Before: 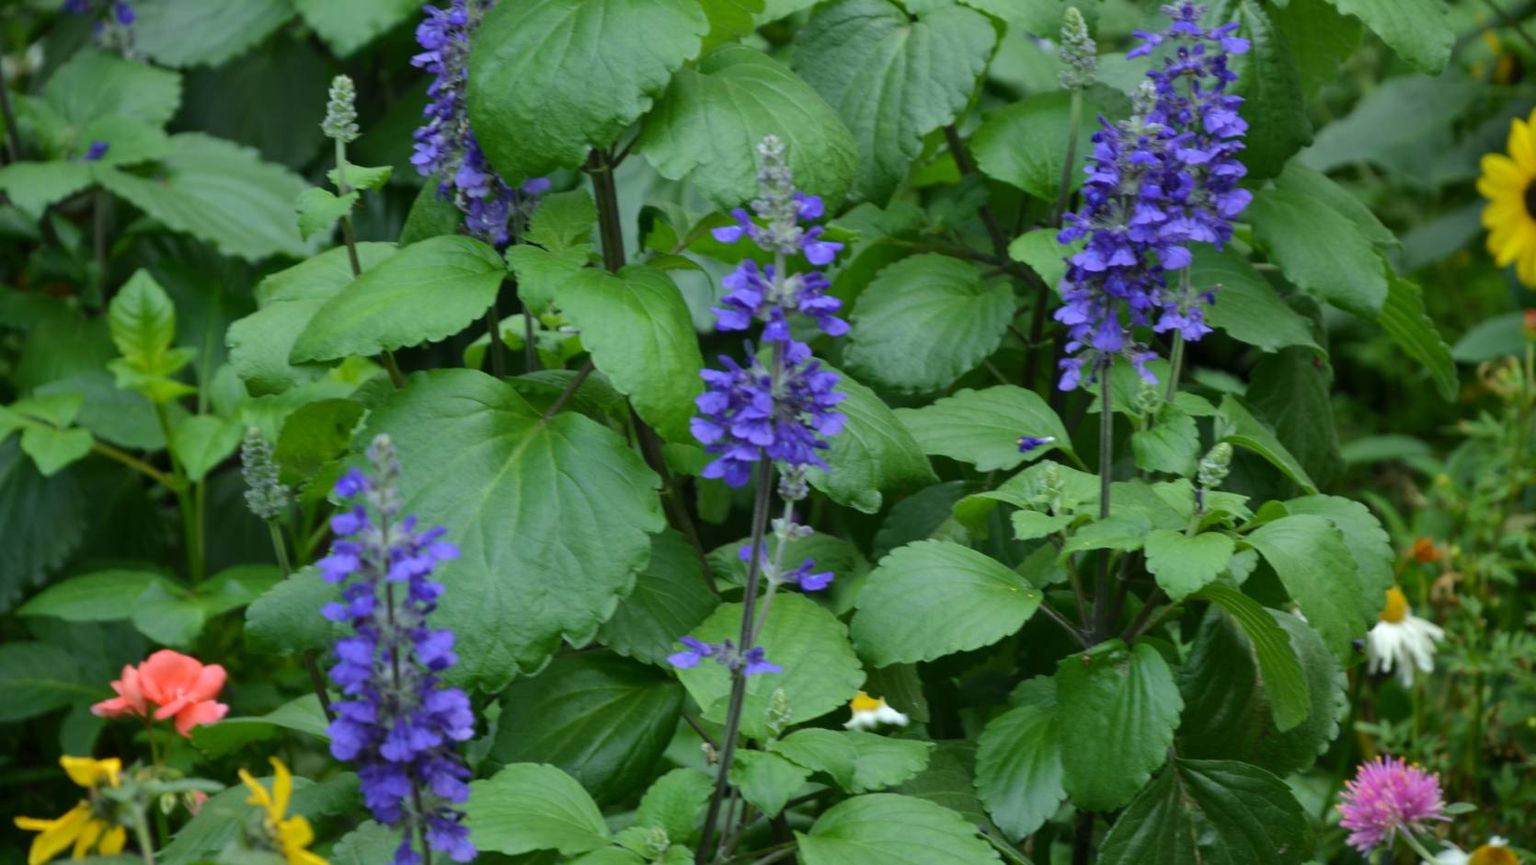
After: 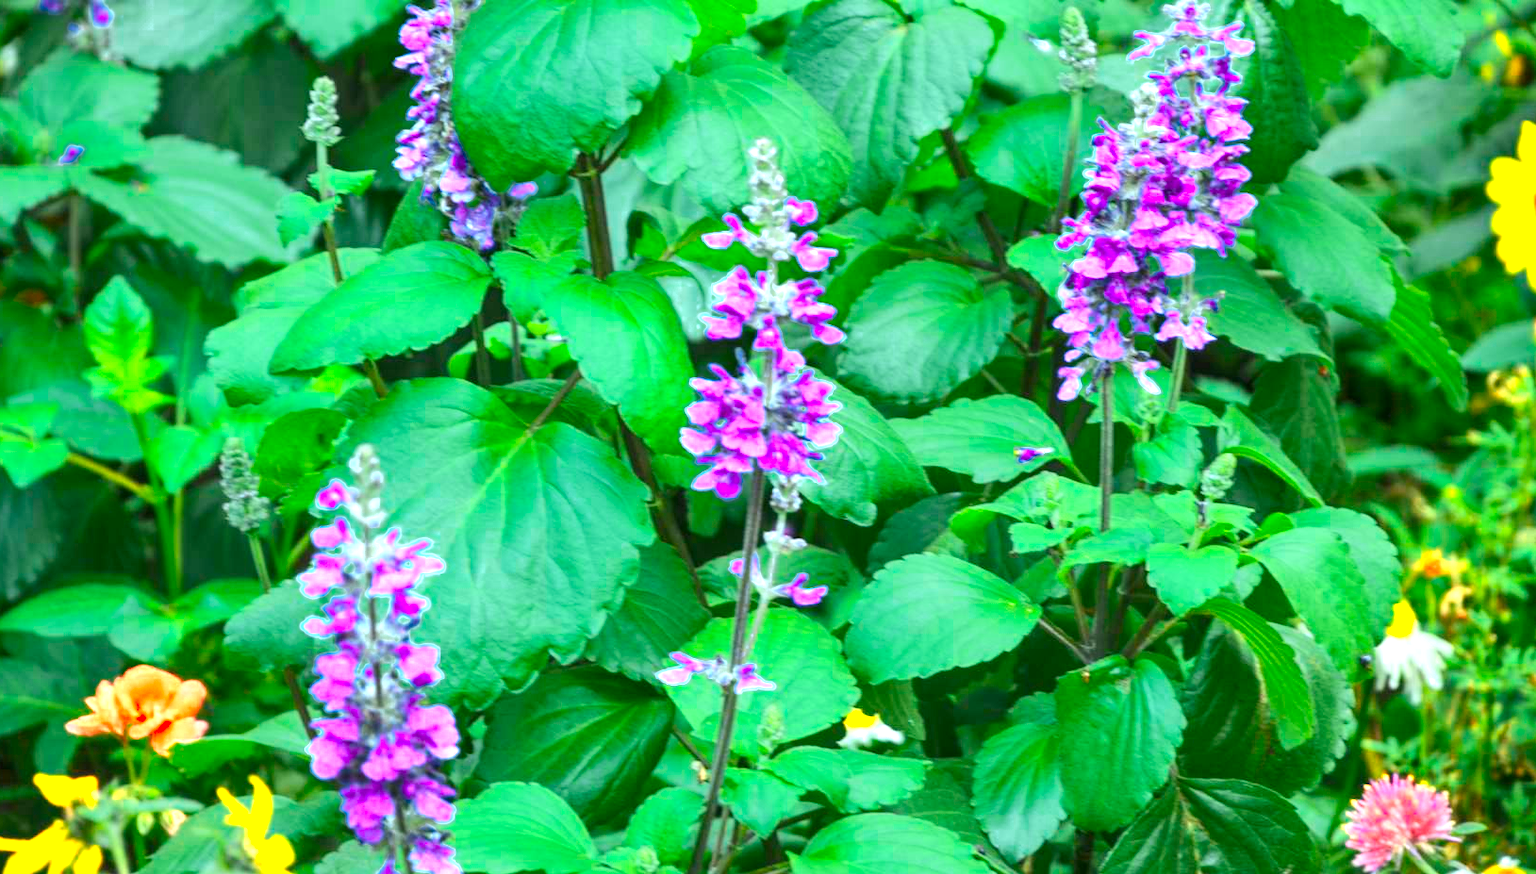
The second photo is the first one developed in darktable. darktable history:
shadows and highlights: shadows 25, highlights -25
crop and rotate: left 1.774%, right 0.633%, bottom 1.28%
local contrast: detail 130%
exposure: black level correction 0, exposure 1.2 EV, compensate highlight preservation false
contrast brightness saturation: contrast 0.2, brightness 0.2, saturation 0.8
color zones: curves: ch0 [(0.018, 0.548) (0.197, 0.654) (0.425, 0.447) (0.605, 0.658) (0.732, 0.579)]; ch1 [(0.105, 0.531) (0.224, 0.531) (0.386, 0.39) (0.618, 0.456) (0.732, 0.456) (0.956, 0.421)]; ch2 [(0.039, 0.583) (0.215, 0.465) (0.399, 0.544) (0.465, 0.548) (0.614, 0.447) (0.724, 0.43) (0.882, 0.623) (0.956, 0.632)]
